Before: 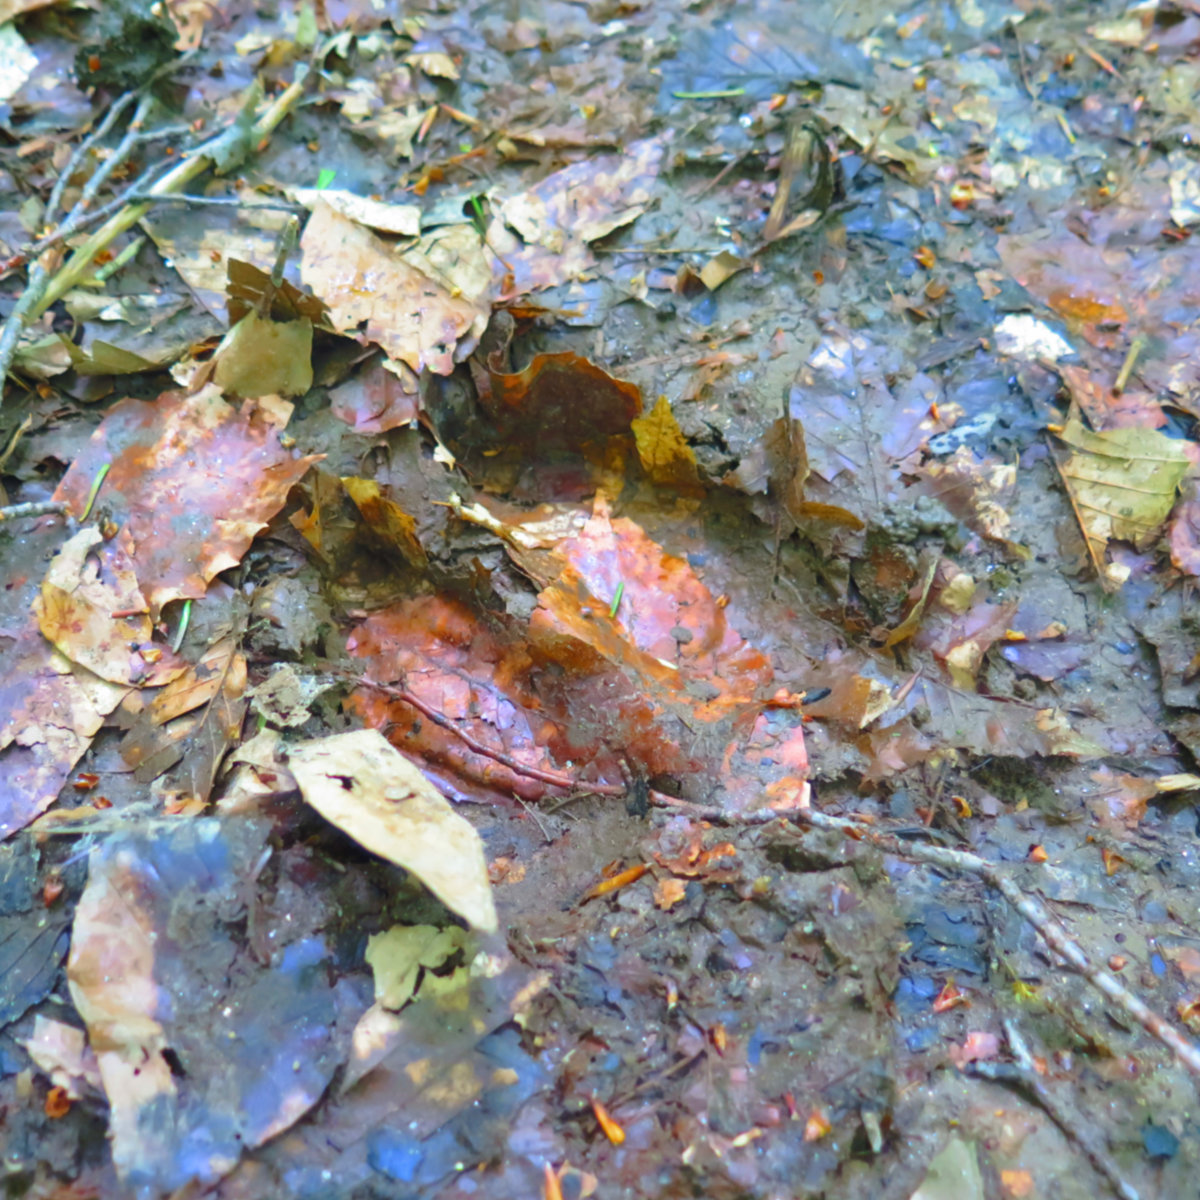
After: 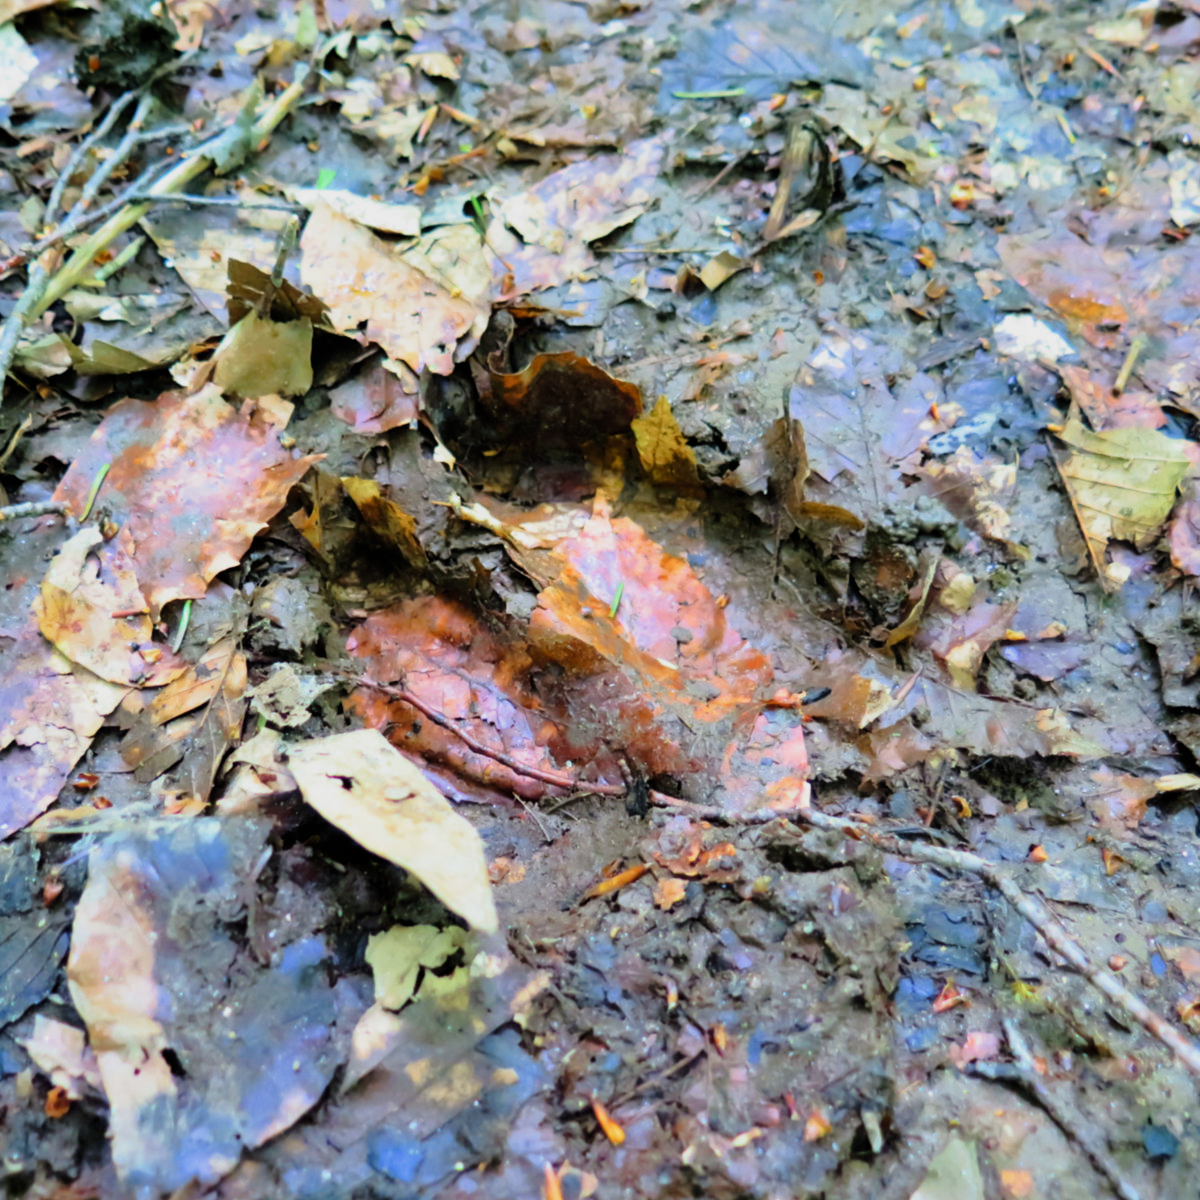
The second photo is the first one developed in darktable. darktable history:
filmic rgb: black relative exposure -5.13 EV, white relative exposure 3.99 EV, hardness 2.88, contrast 1.51
